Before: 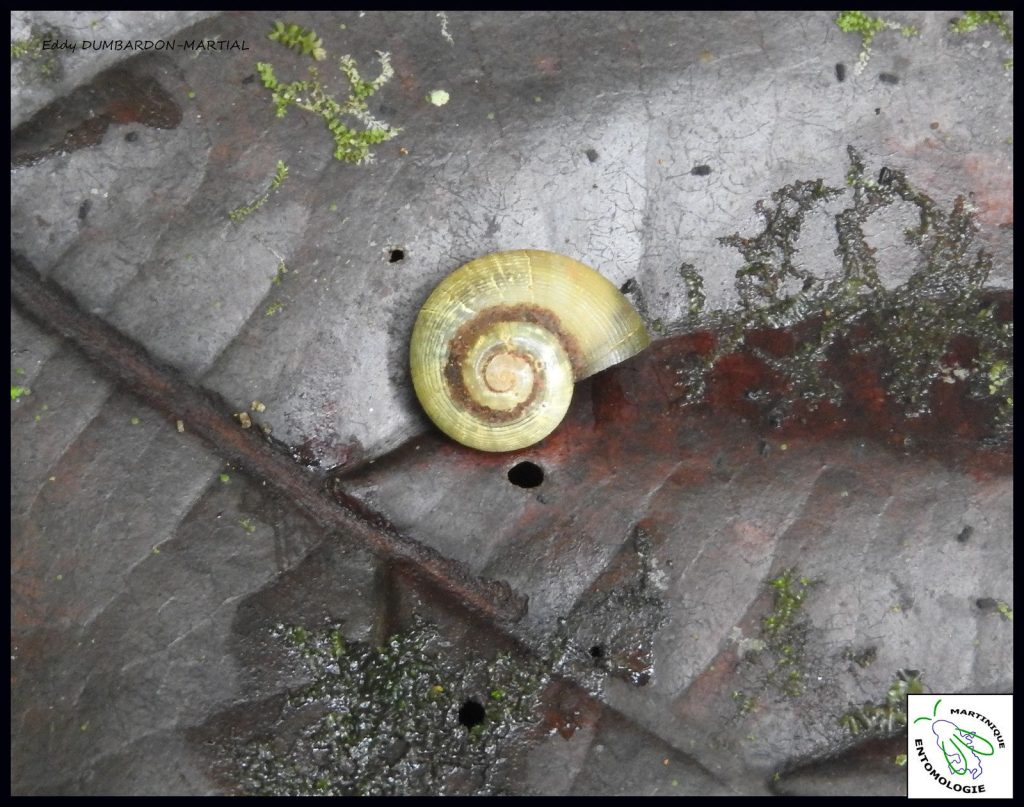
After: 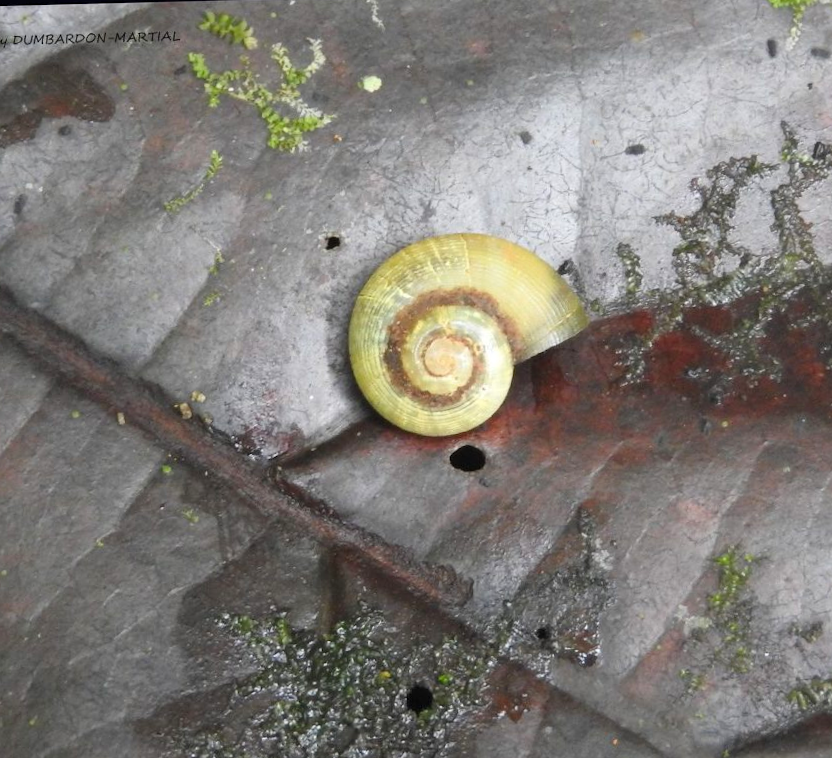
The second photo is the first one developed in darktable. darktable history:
crop and rotate: angle 1.45°, left 4.487%, top 0.529%, right 11.667%, bottom 2.52%
contrast brightness saturation: contrast 0.075, brightness 0.075, saturation 0.178
